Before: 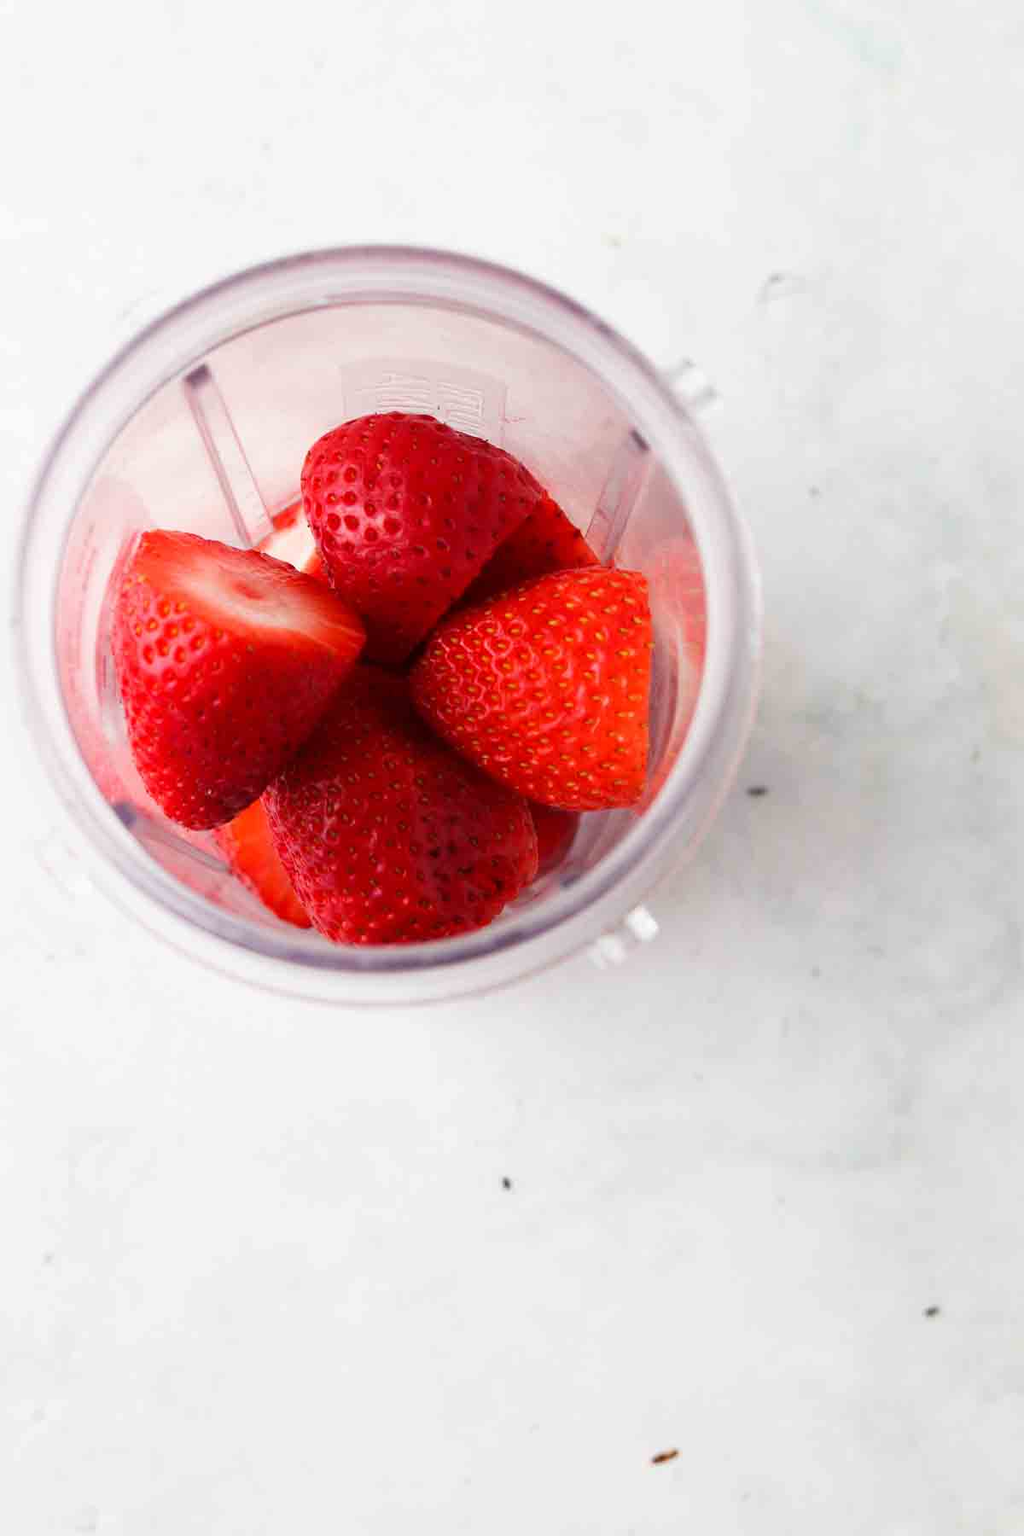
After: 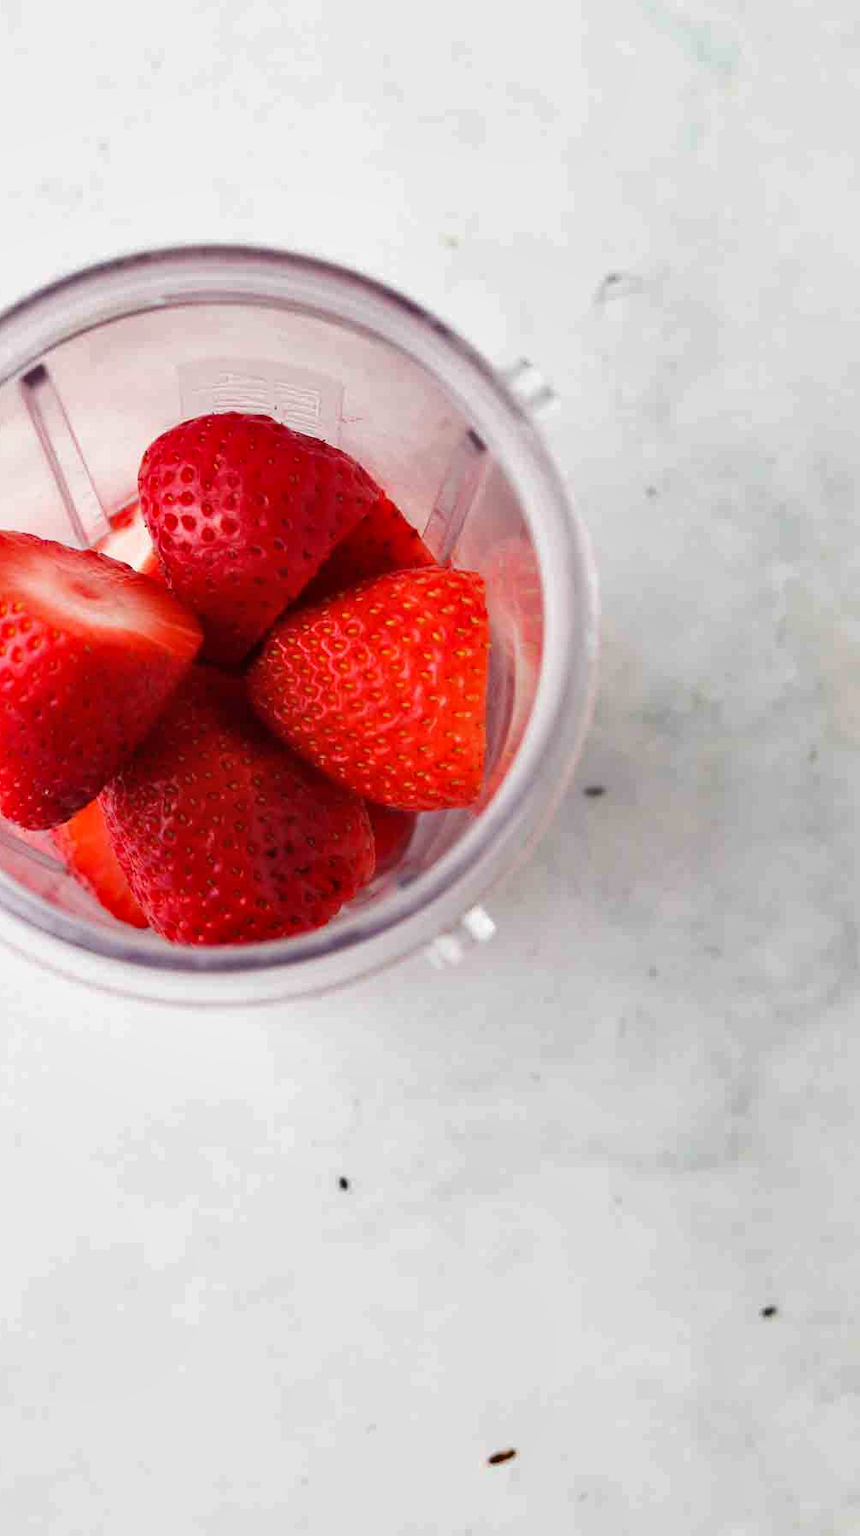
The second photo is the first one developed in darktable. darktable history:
crop: left 15.925%
shadows and highlights: soften with gaussian
